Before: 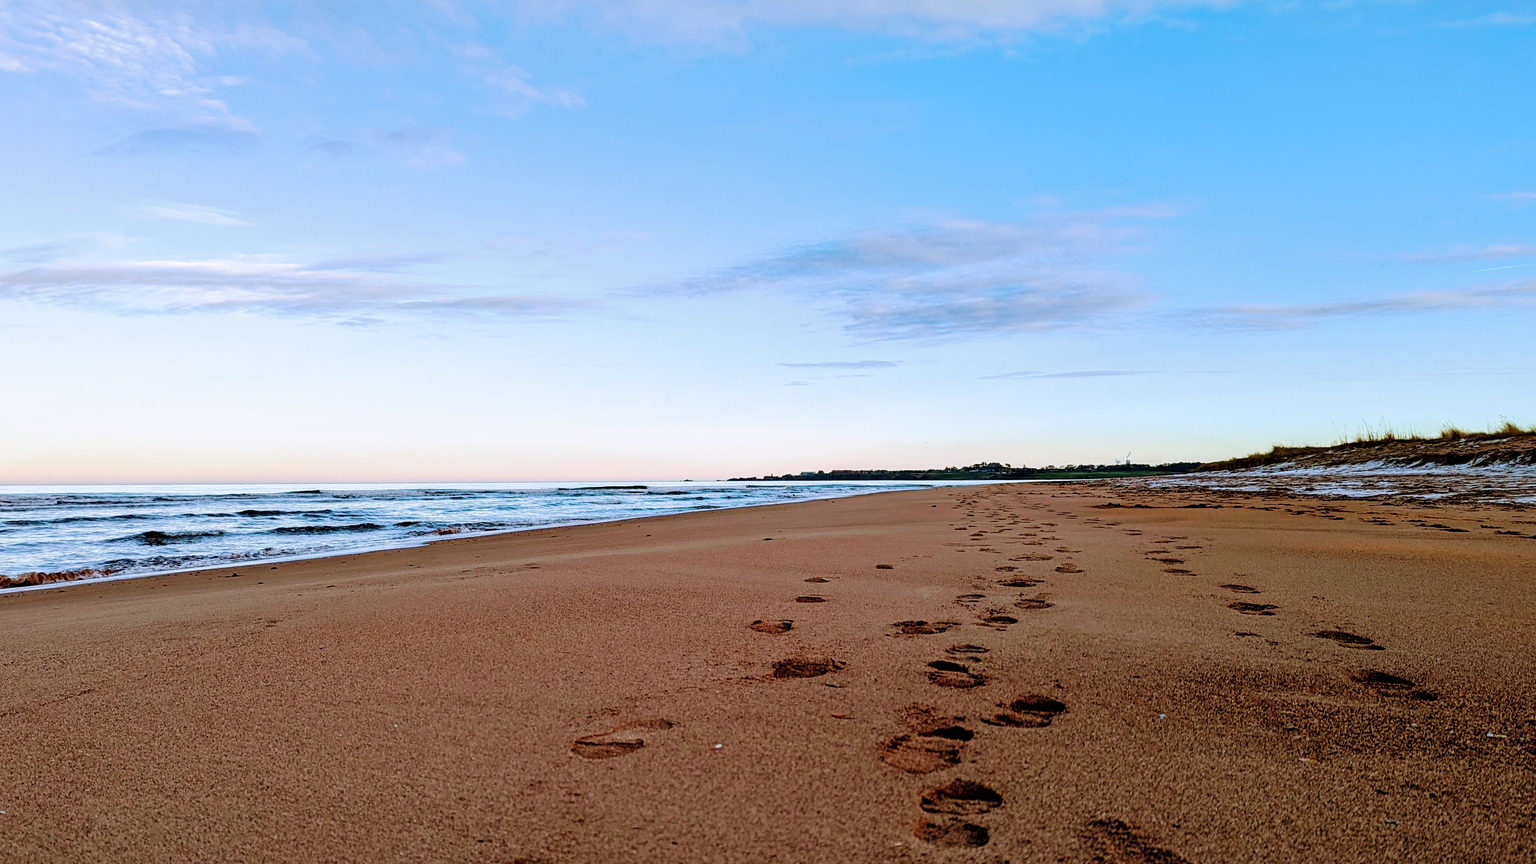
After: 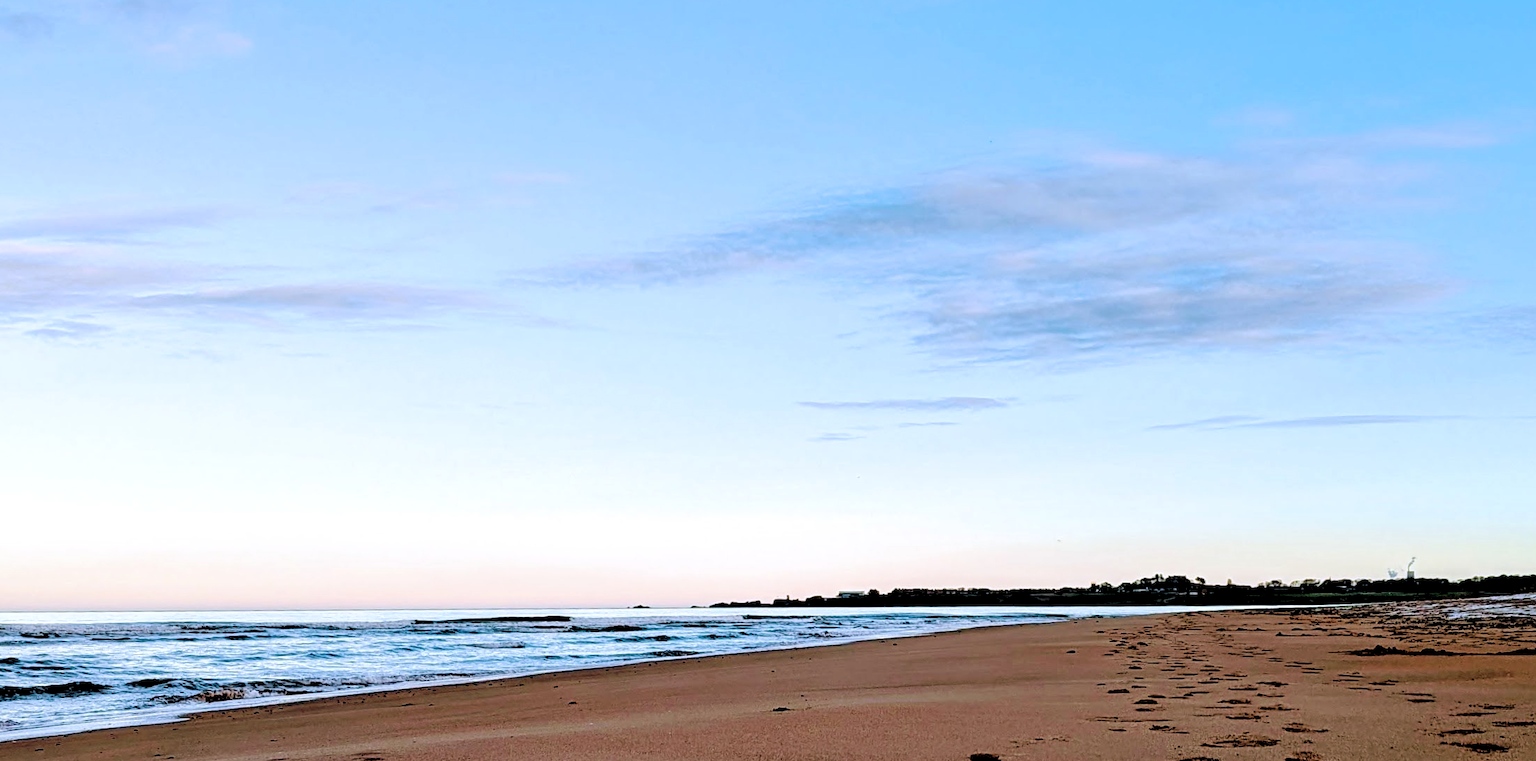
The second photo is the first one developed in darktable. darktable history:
crop: left 20.932%, top 15.471%, right 21.848%, bottom 34.081%
rgb levels: levels [[0.034, 0.472, 0.904], [0, 0.5, 1], [0, 0.5, 1]]
